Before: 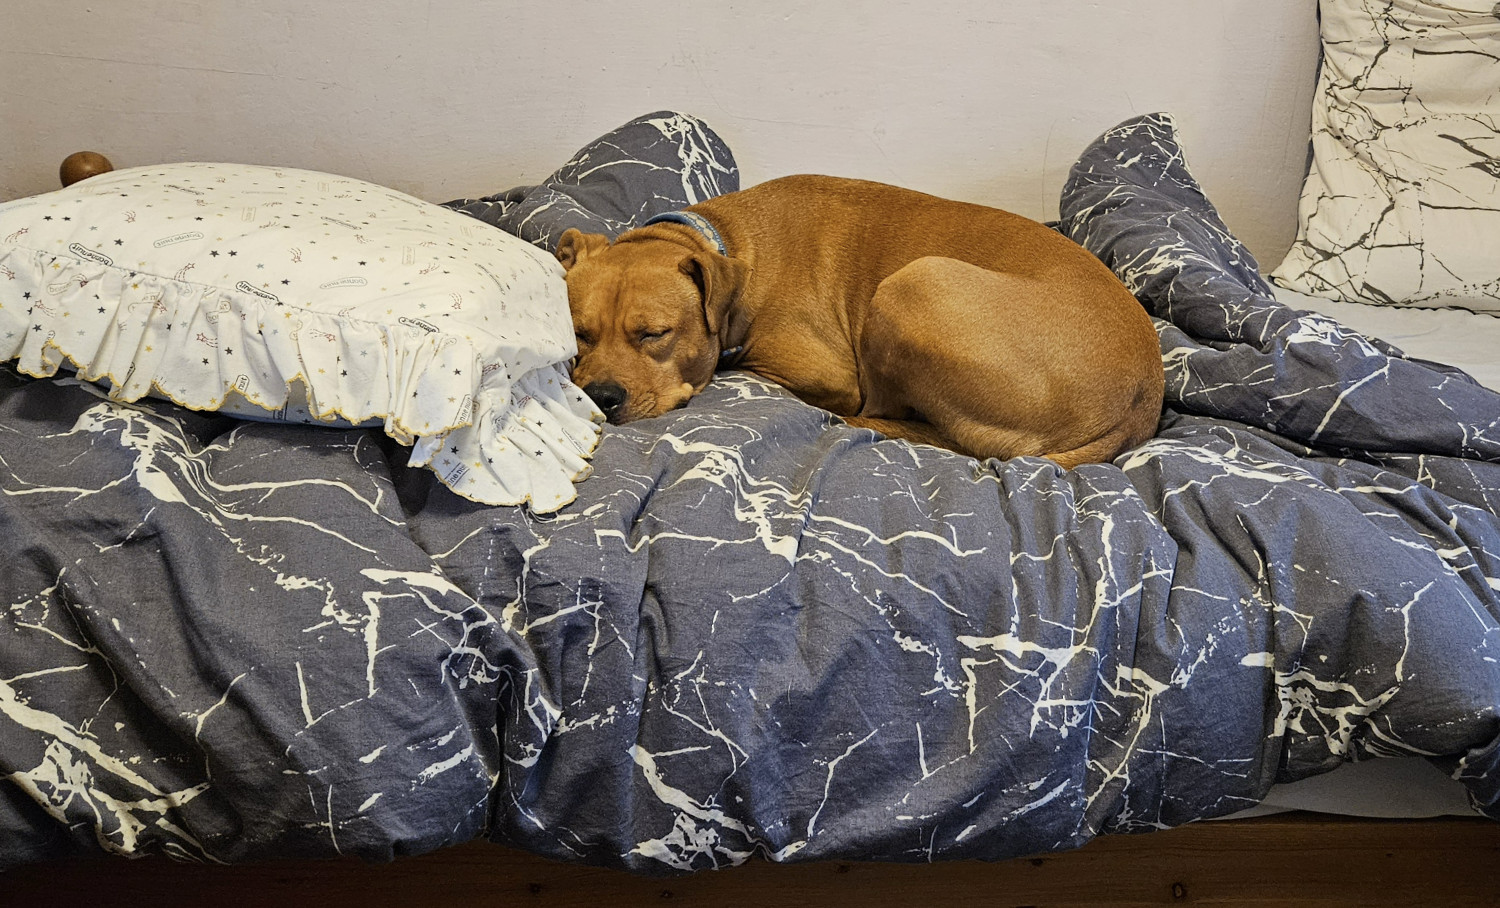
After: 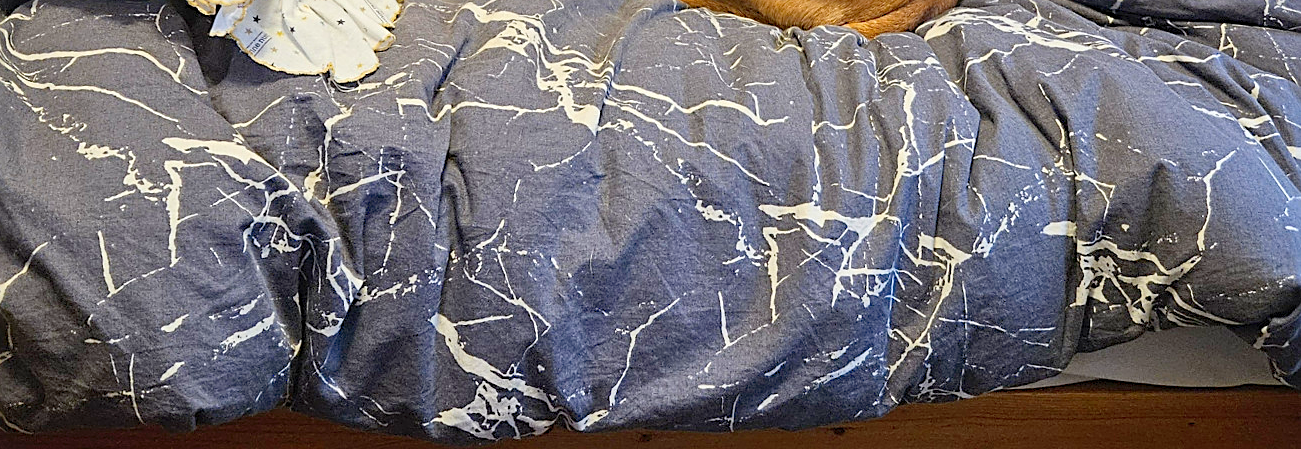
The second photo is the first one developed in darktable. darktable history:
sharpen: on, module defaults
levels: levels [0, 0.43, 0.984]
crop and rotate: left 13.259%, top 47.626%, bottom 2.915%
